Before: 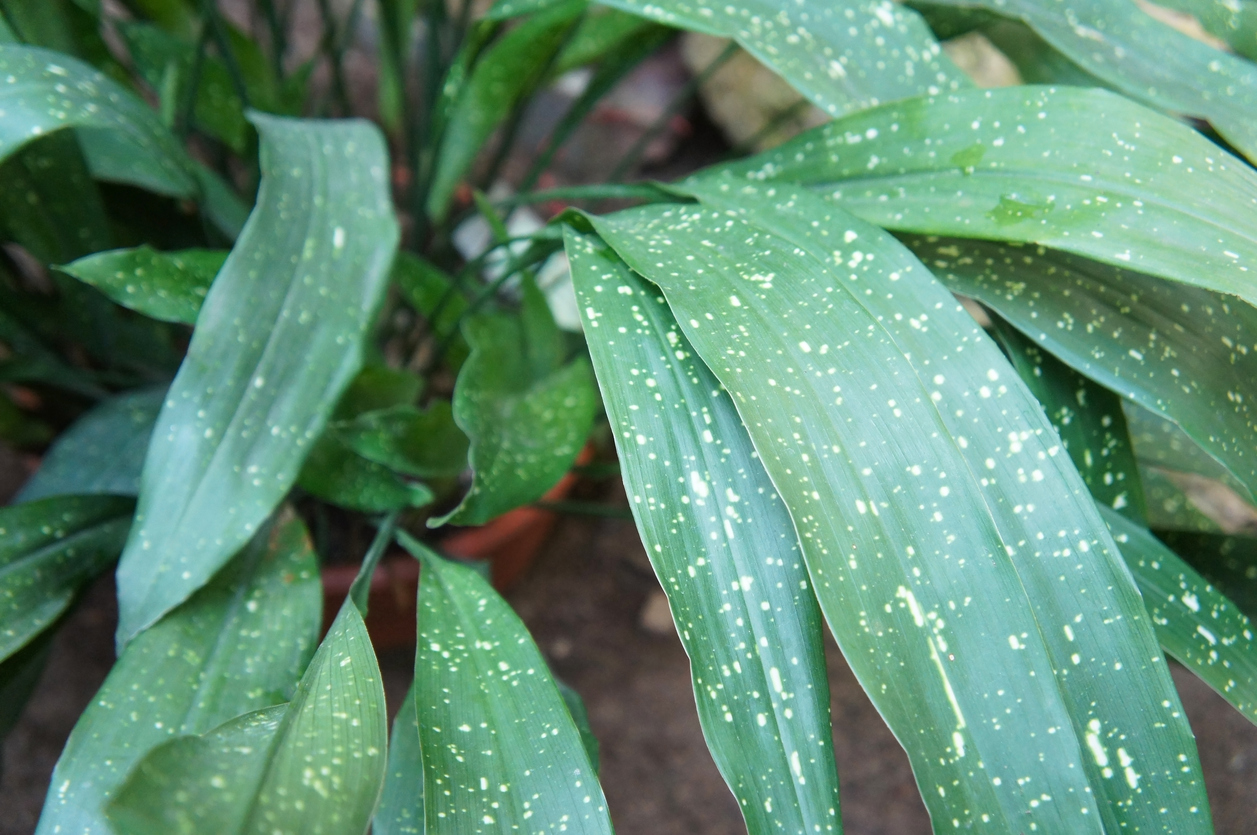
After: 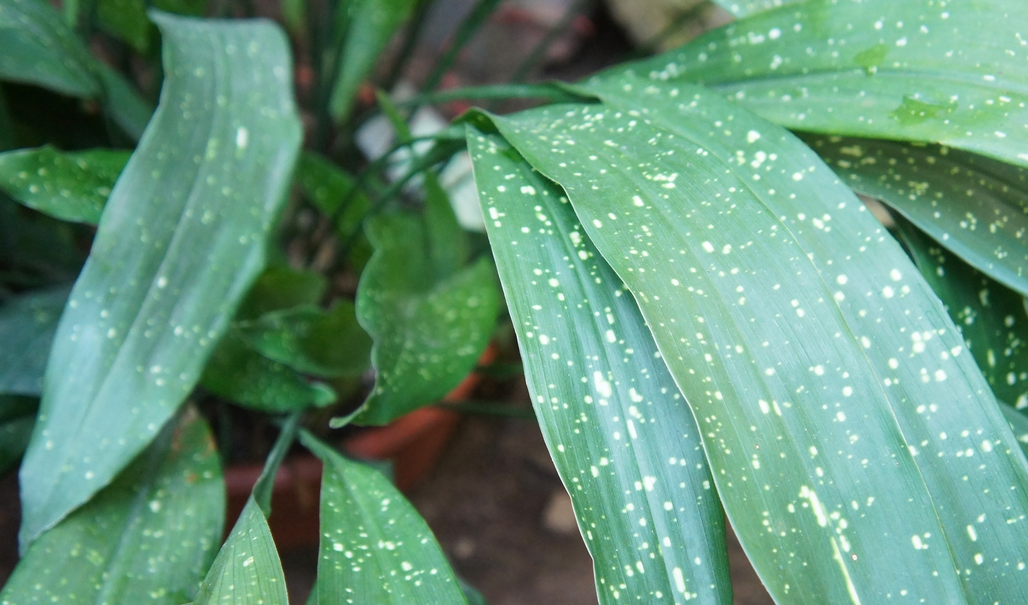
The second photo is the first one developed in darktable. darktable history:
crop: left 7.742%, top 12.038%, right 10.416%, bottom 15.456%
